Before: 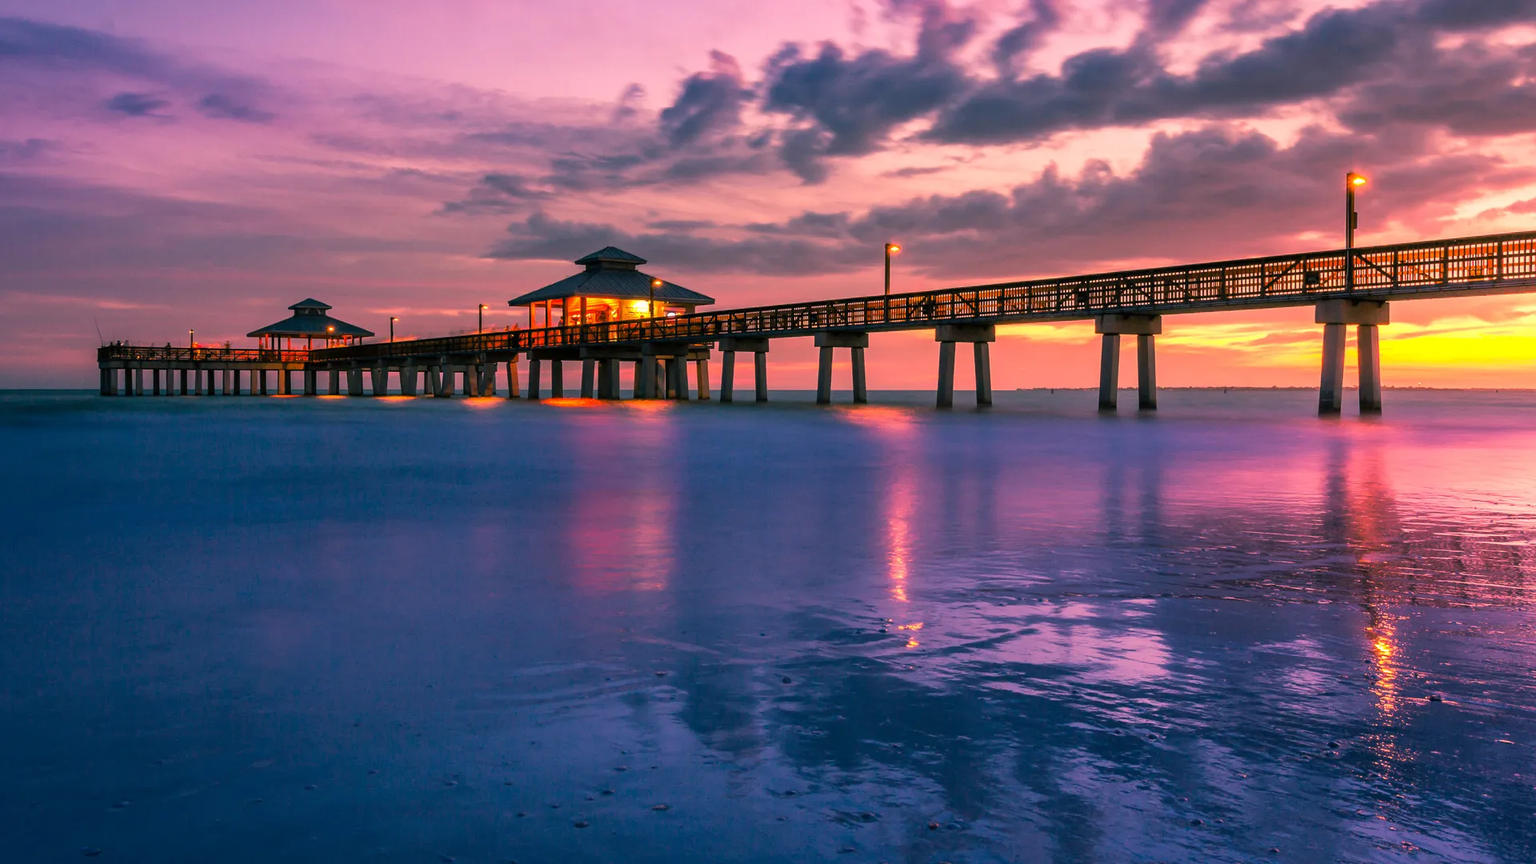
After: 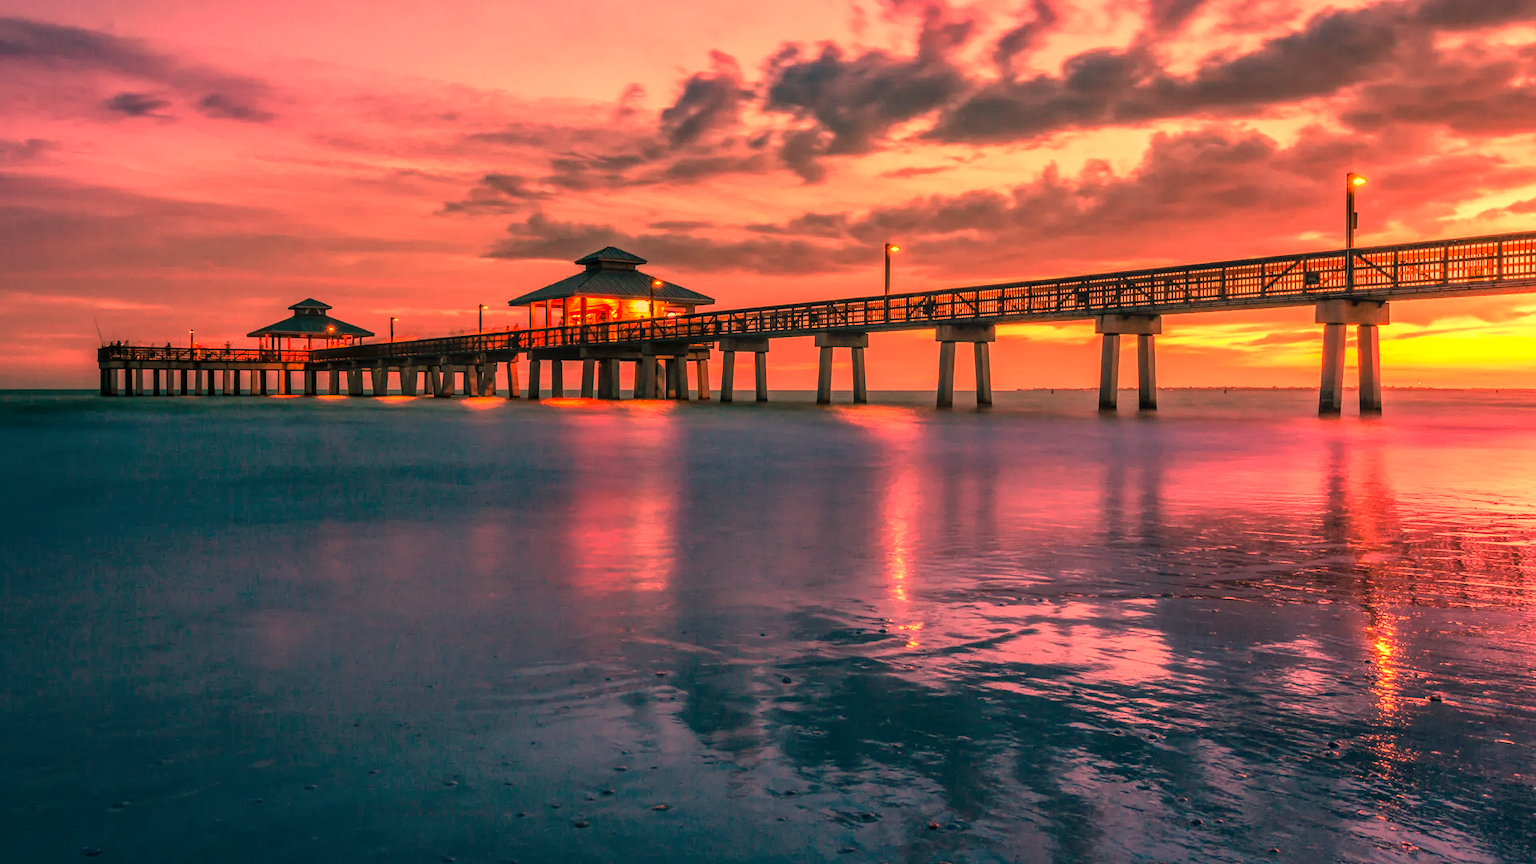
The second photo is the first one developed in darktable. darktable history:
local contrast: highlights 0%, shadows 0%, detail 133%
white balance: red 1.467, blue 0.684
